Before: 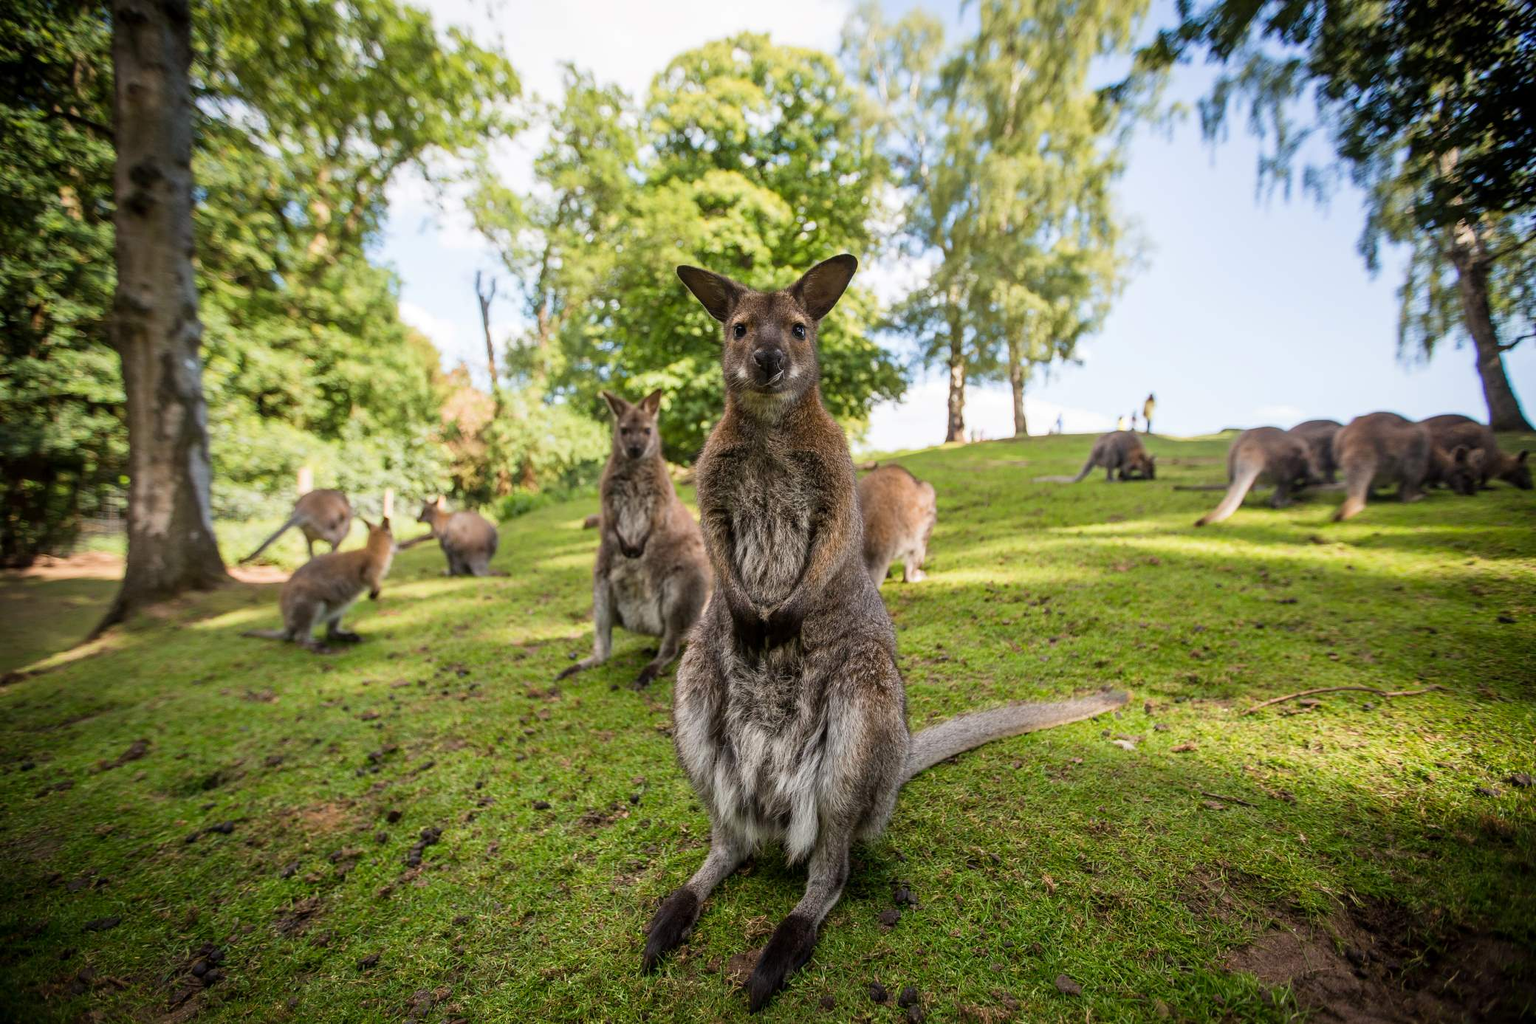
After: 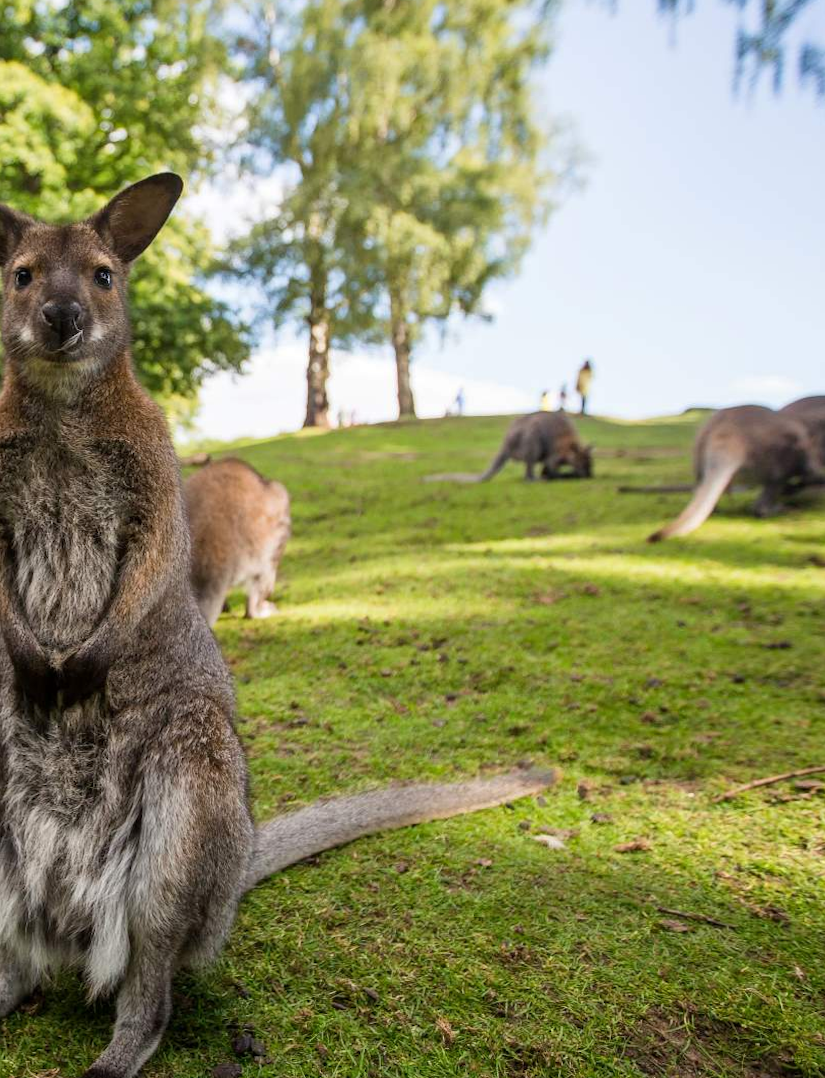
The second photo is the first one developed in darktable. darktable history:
crop: left 45.721%, top 13.393%, right 14.118%, bottom 10.01%
white balance: emerald 1
rotate and perspective: lens shift (horizontal) -0.055, automatic cropping off
